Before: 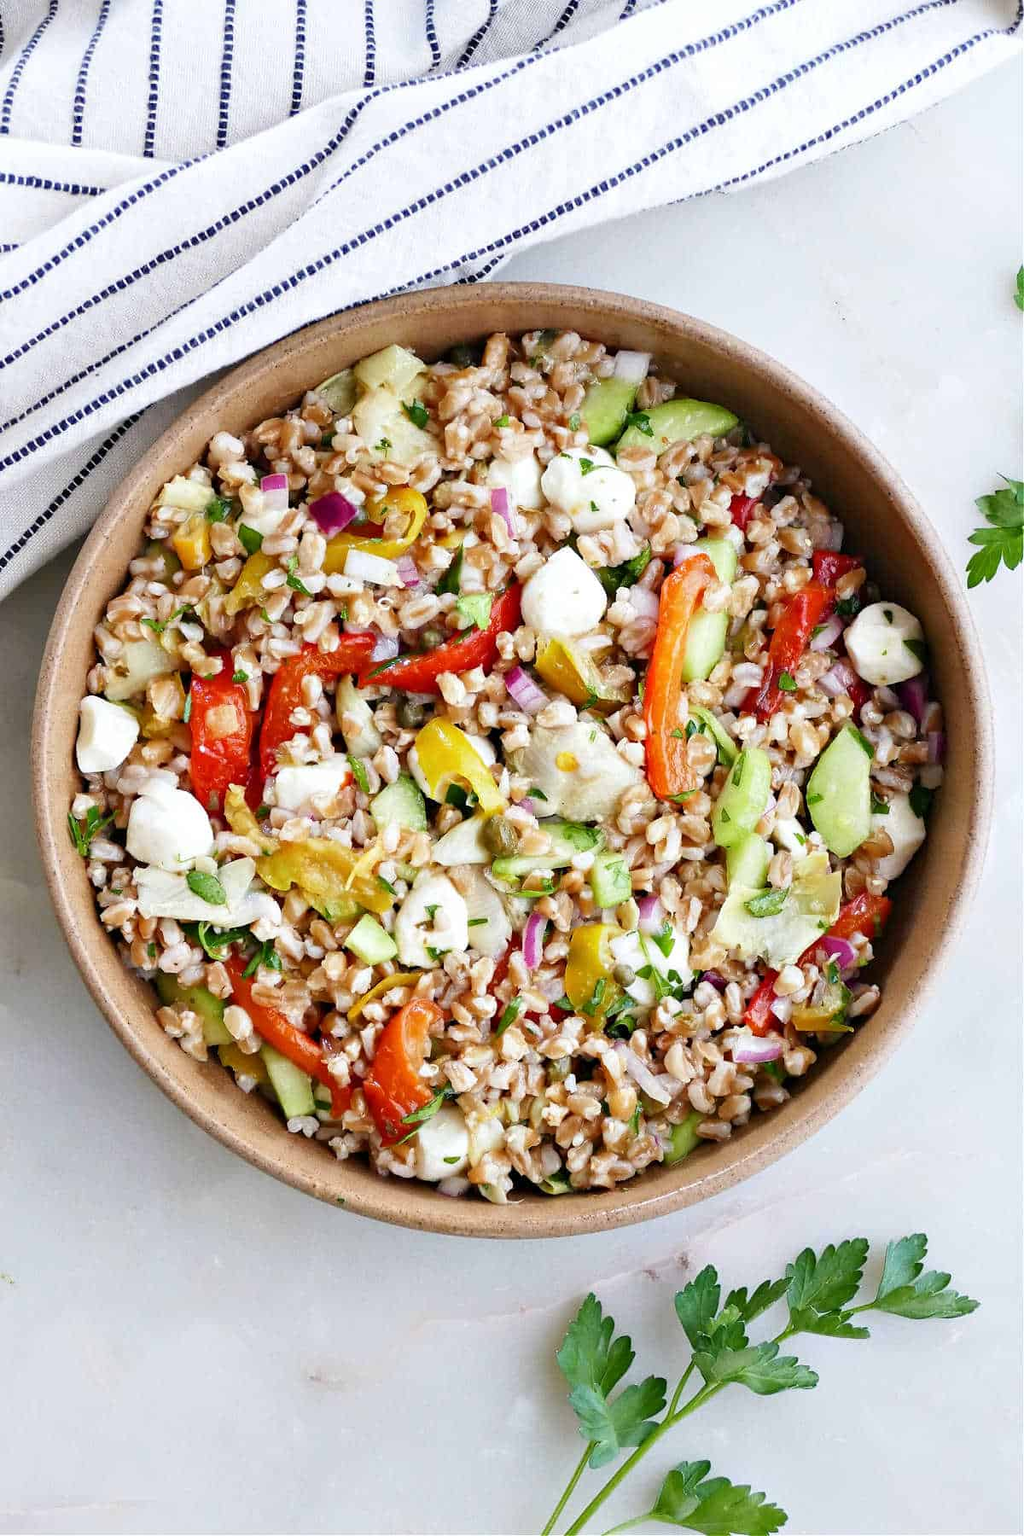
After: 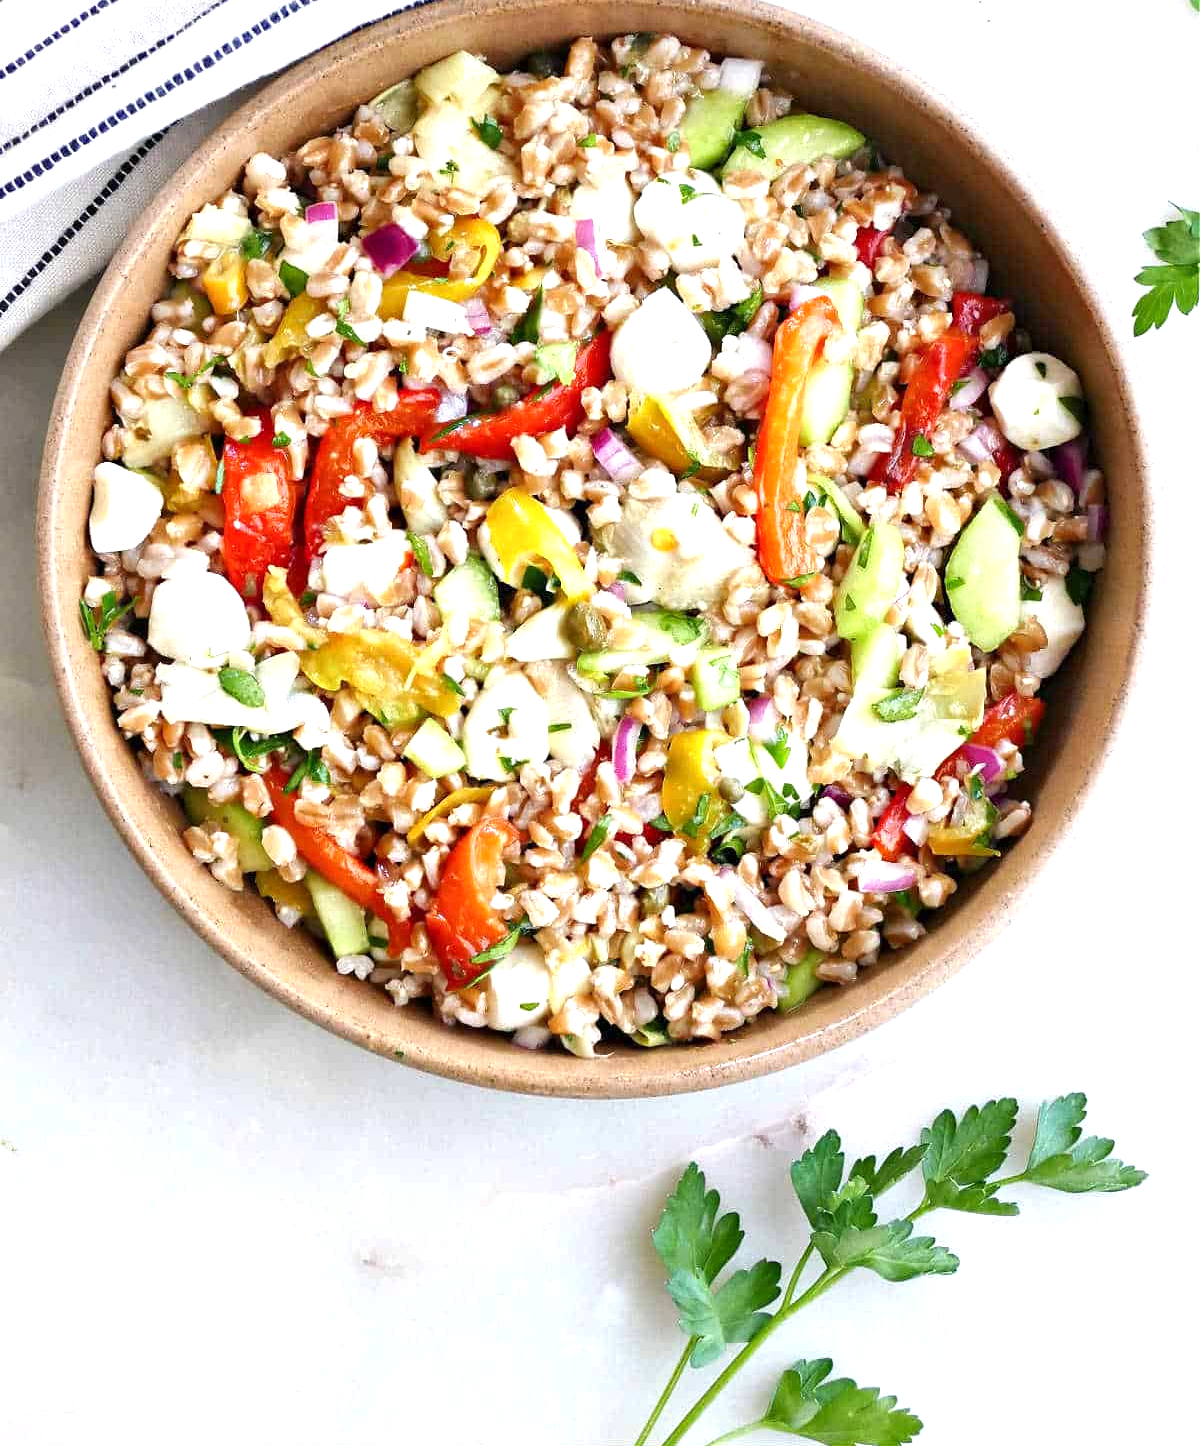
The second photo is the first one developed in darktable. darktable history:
crop and rotate: top 19.625%
local contrast: mode bilateral grid, contrast 20, coarseness 49, detail 119%, midtone range 0.2
exposure: black level correction 0, exposure 0.598 EV, compensate highlight preservation false
